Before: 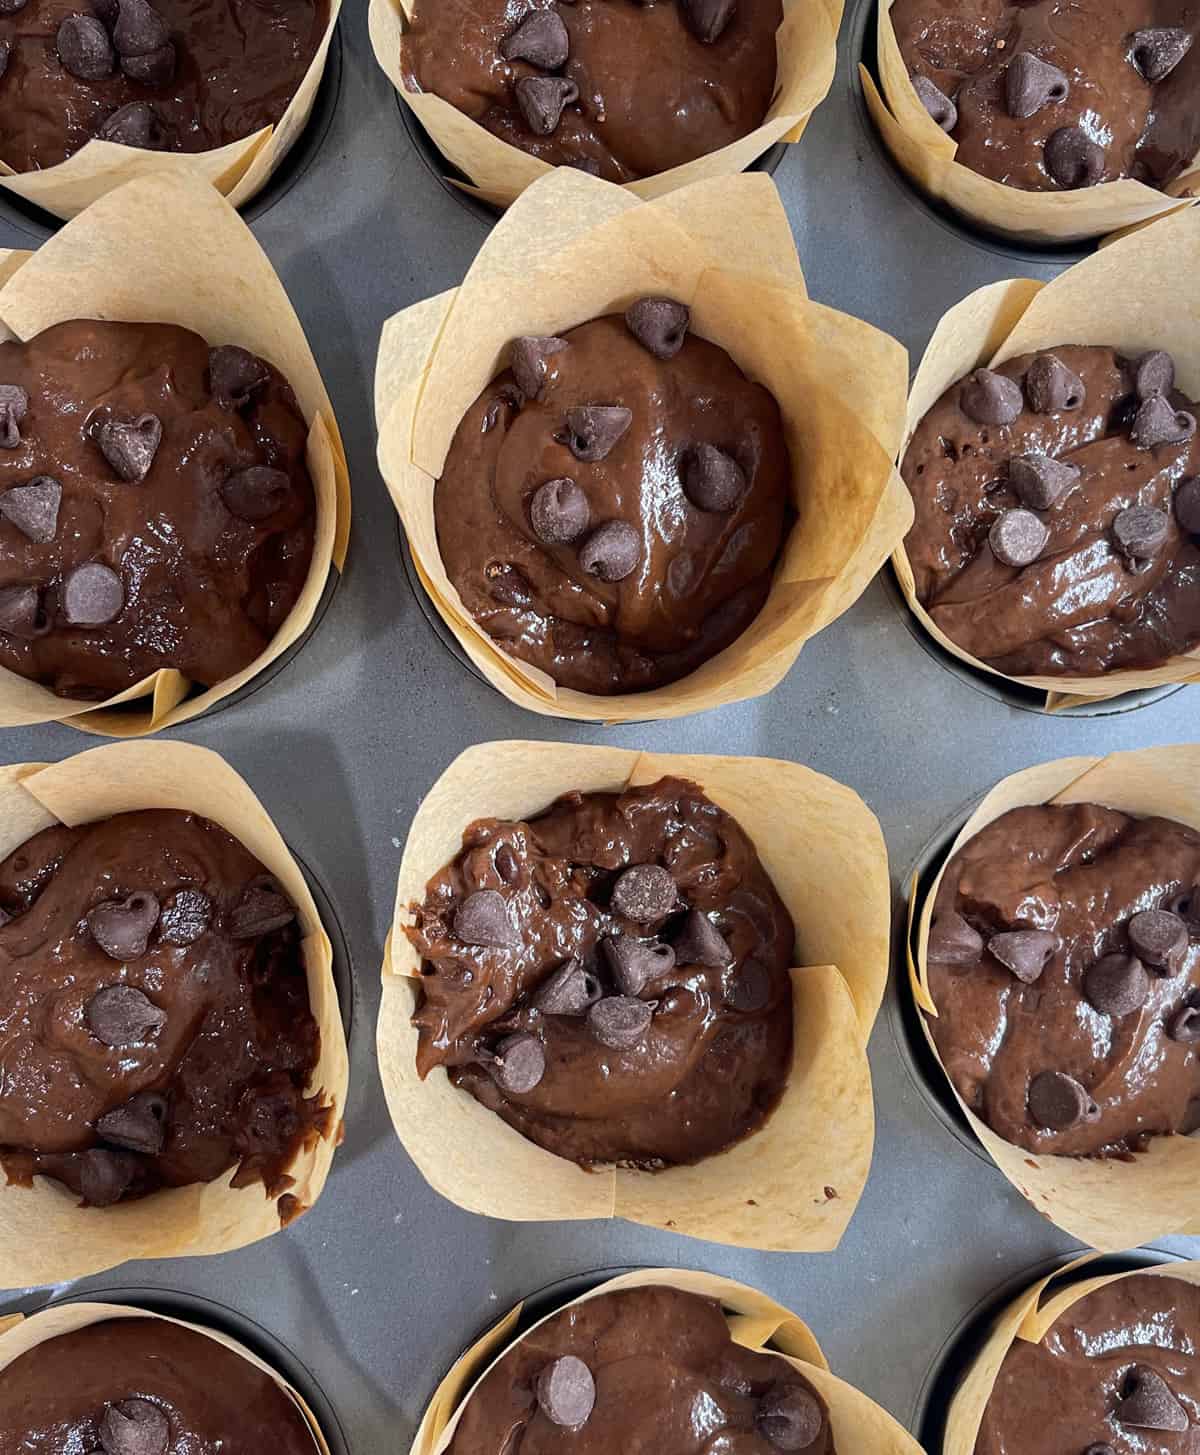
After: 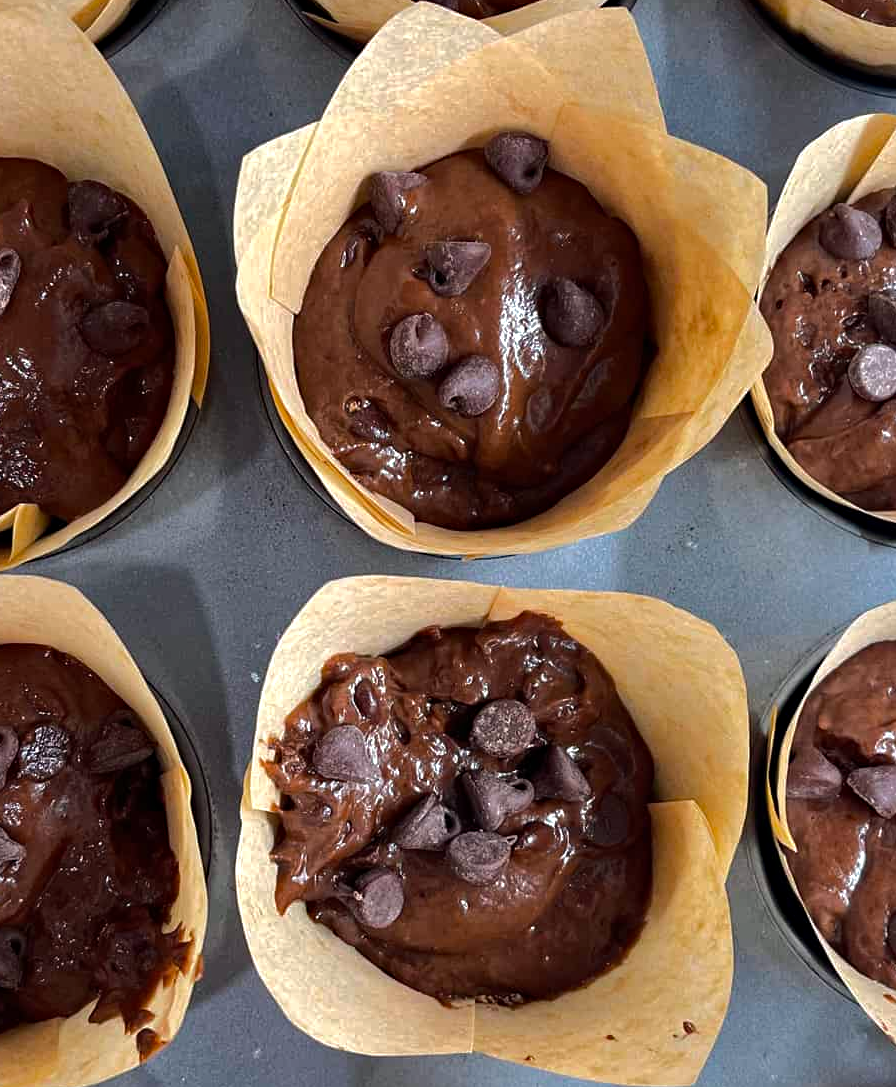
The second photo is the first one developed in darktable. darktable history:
haze removal: adaptive false
crop and rotate: left 11.831%, top 11.346%, right 13.429%, bottom 13.899%
tone curve: curves: ch0 [(0, 0) (0.568, 0.517) (0.8, 0.717) (1, 1)]
tone equalizer: -8 EV -0.417 EV, -7 EV -0.389 EV, -6 EV -0.333 EV, -5 EV -0.222 EV, -3 EV 0.222 EV, -2 EV 0.333 EV, -1 EV 0.389 EV, +0 EV 0.417 EV, edges refinement/feathering 500, mask exposure compensation -1.57 EV, preserve details no
